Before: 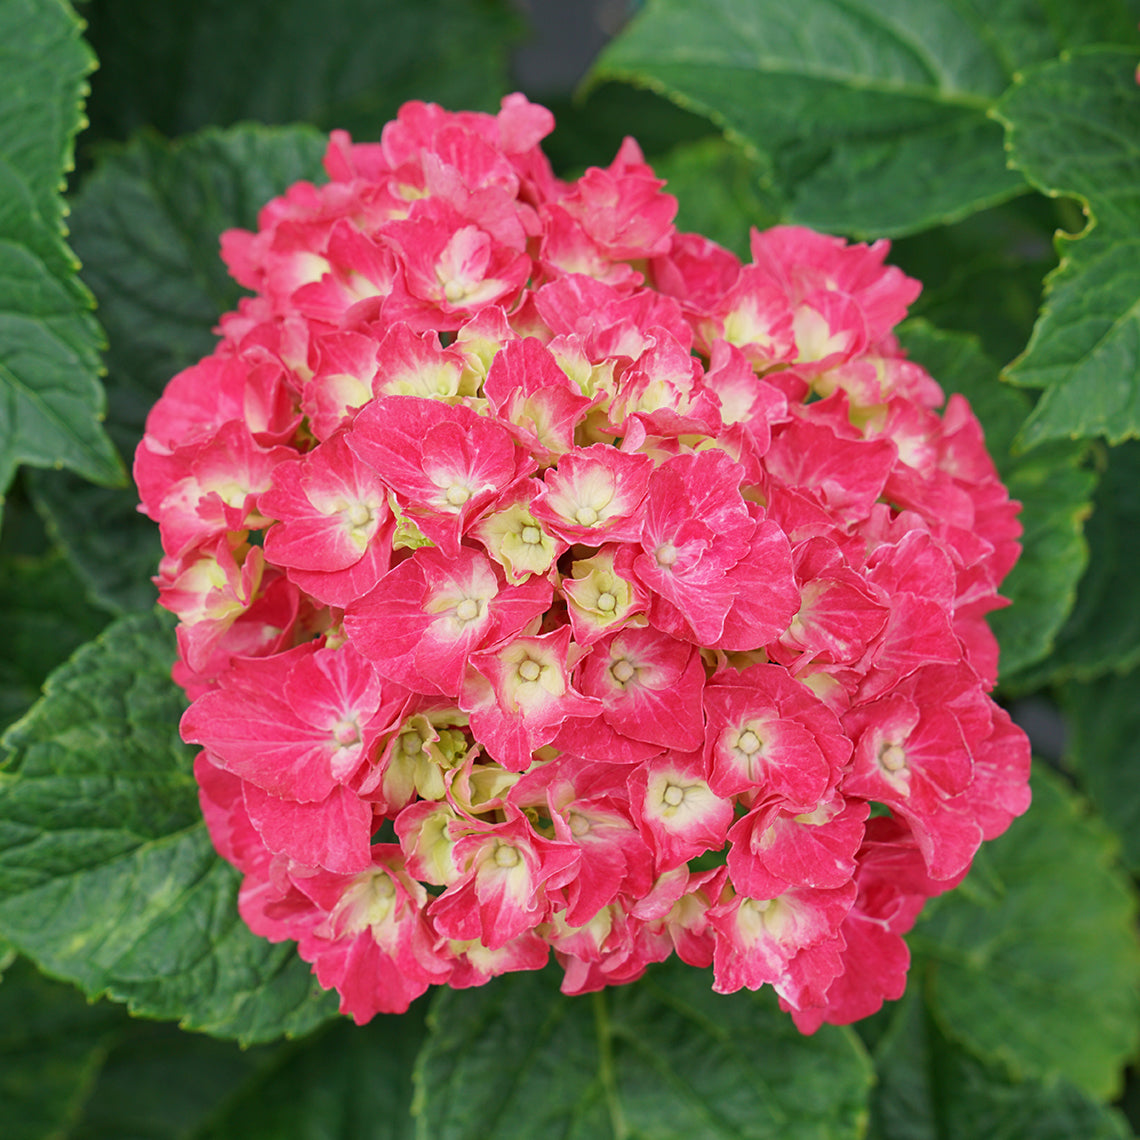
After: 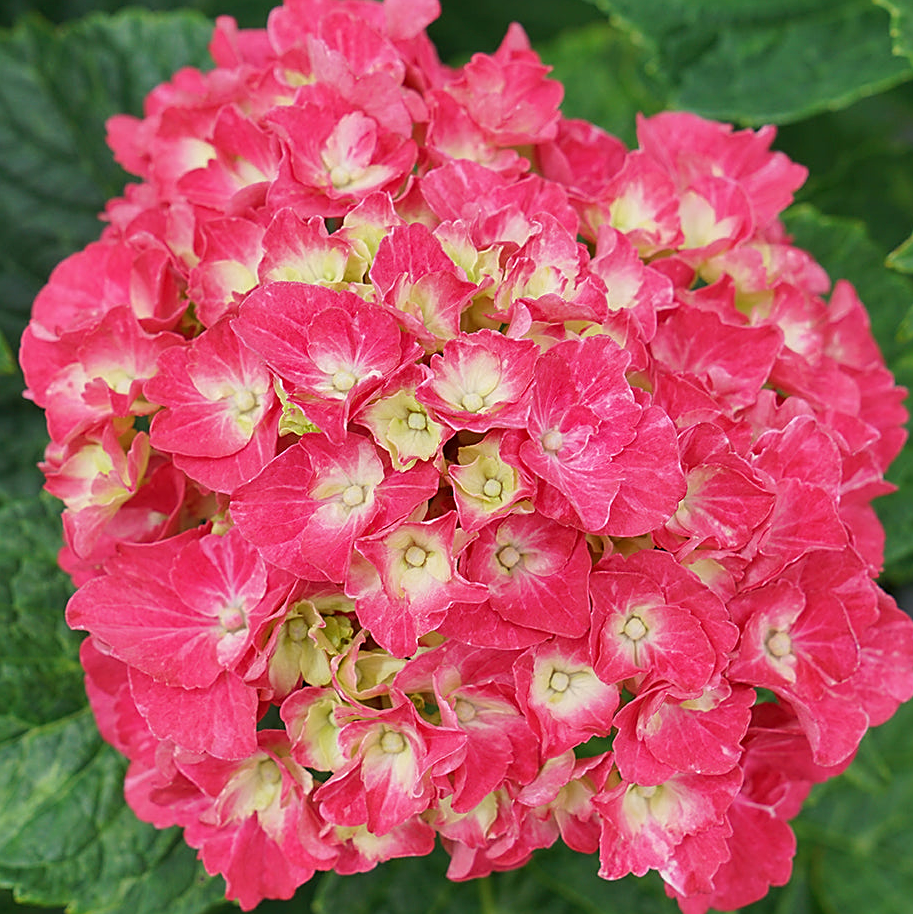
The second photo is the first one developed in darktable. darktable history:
crop and rotate: left 10.057%, top 10.08%, right 9.854%, bottom 9.69%
sharpen: on, module defaults
shadows and highlights: low approximation 0.01, soften with gaussian
